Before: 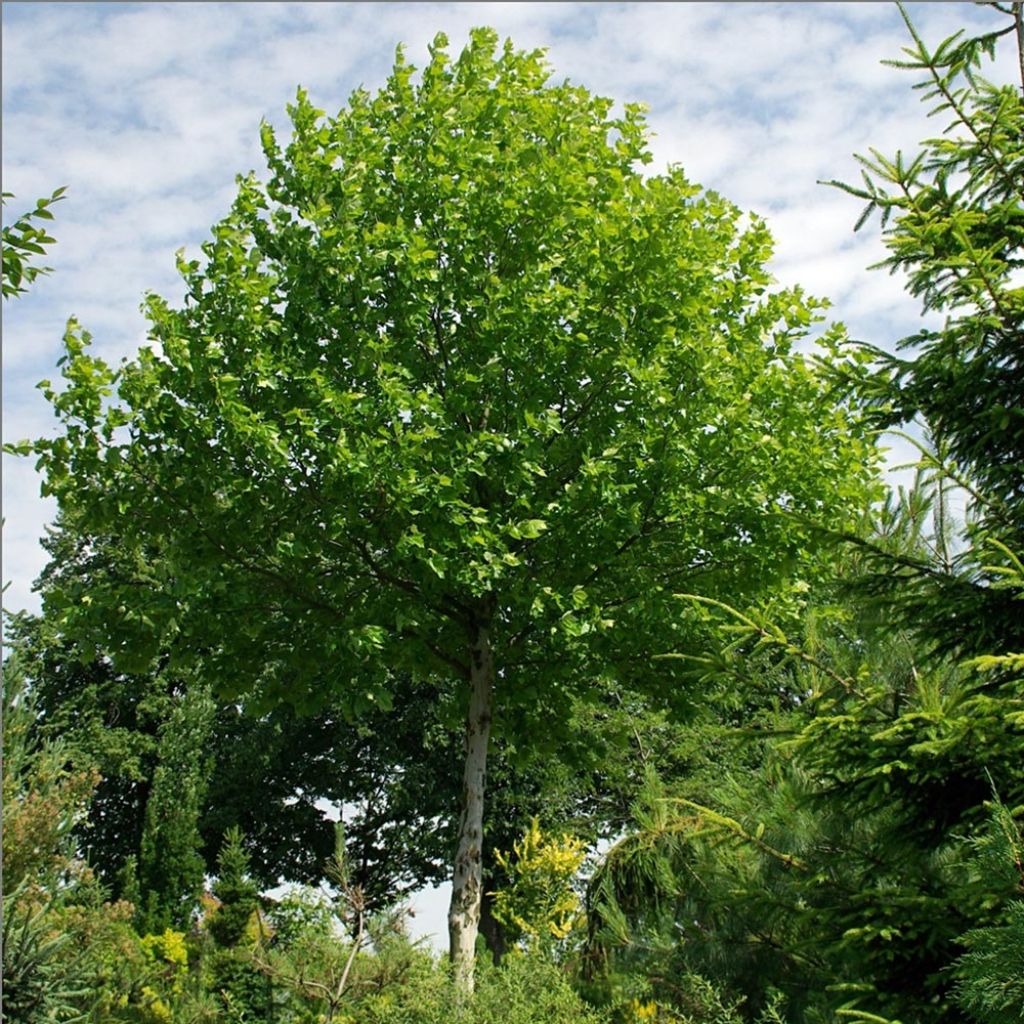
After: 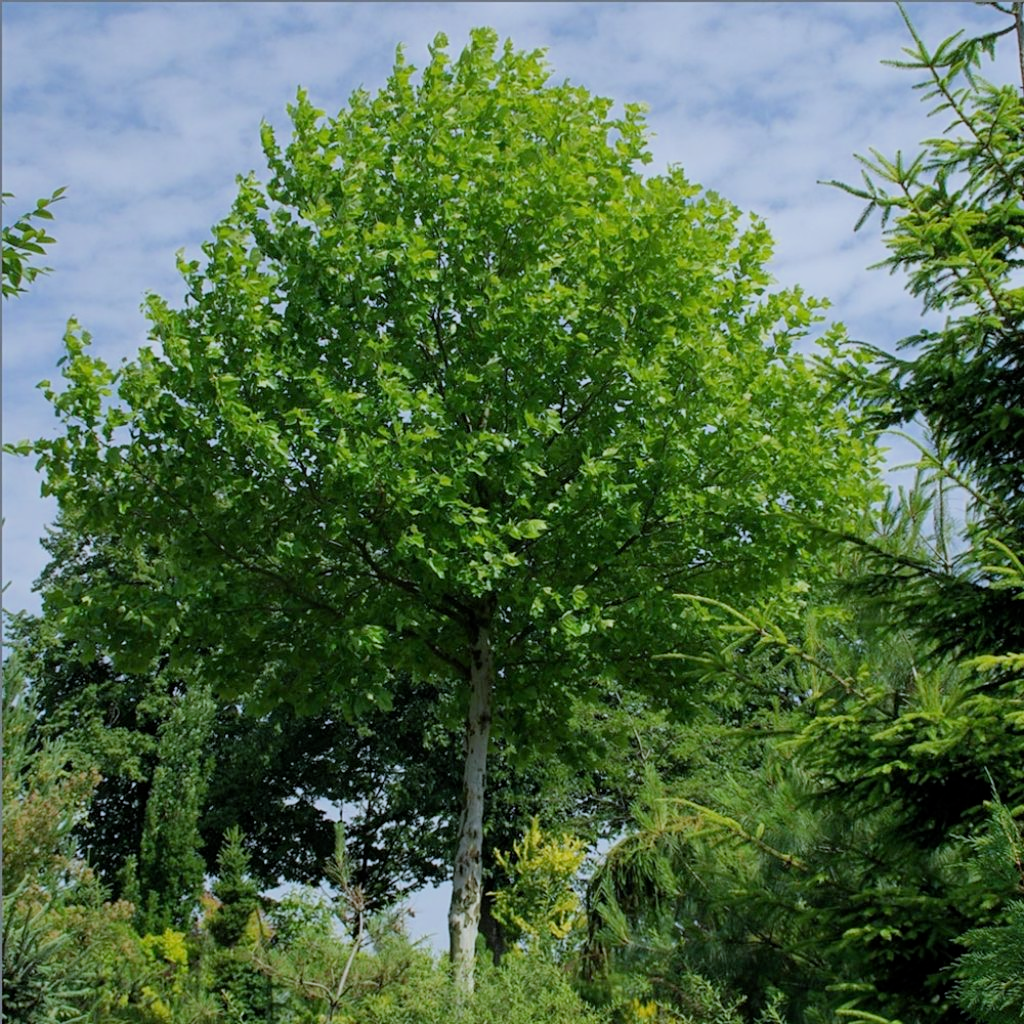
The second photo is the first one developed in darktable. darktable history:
filmic rgb: middle gray luminance 18.42%, black relative exposure -10.5 EV, white relative exposure 3.4 EV, threshold 6 EV, target black luminance 0%, hardness 6.03, latitude 99%, contrast 0.847, shadows ↔ highlights balance 0.505%, add noise in highlights 0, preserve chrominance max RGB, color science v3 (2019), use custom middle-gray values true, iterations of high-quality reconstruction 0, contrast in highlights soft, enable highlight reconstruction true
white balance: red 0.931, blue 1.11
